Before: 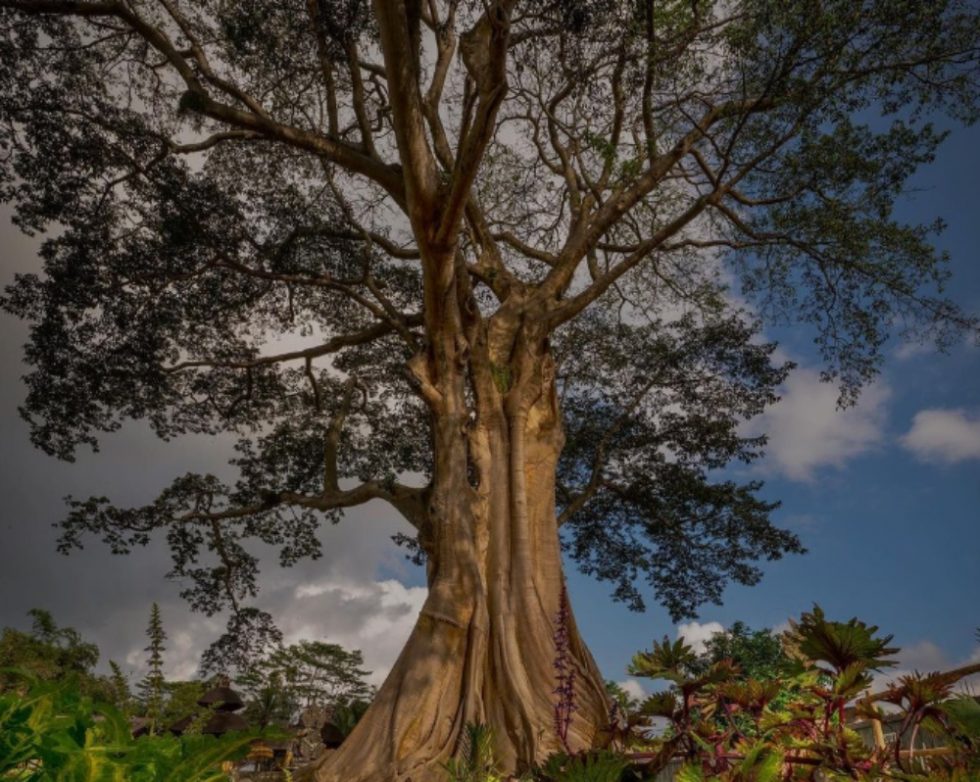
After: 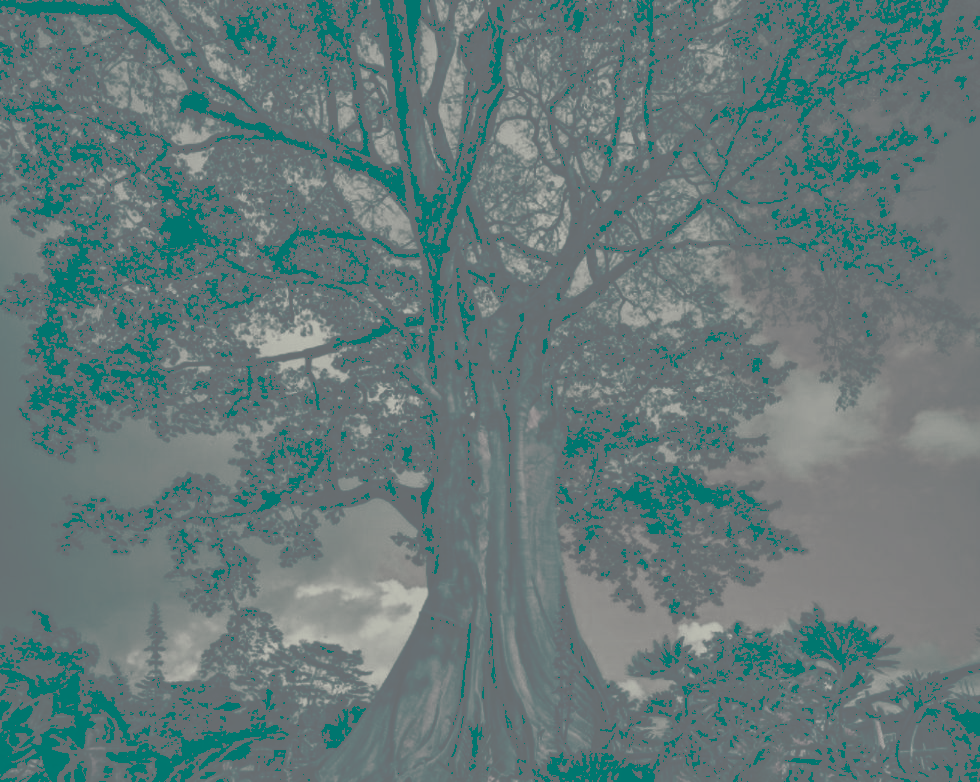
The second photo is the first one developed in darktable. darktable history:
tone curve: curves: ch0 [(0, 0) (0.003, 0.449) (0.011, 0.449) (0.025, 0.449) (0.044, 0.45) (0.069, 0.453) (0.1, 0.453) (0.136, 0.455) (0.177, 0.458) (0.224, 0.462) (0.277, 0.47) (0.335, 0.491) (0.399, 0.522) (0.468, 0.561) (0.543, 0.619) (0.623, 0.69) (0.709, 0.756) (0.801, 0.802) (0.898, 0.825) (1, 1)], preserve colors none
color look up table: target L [82.61, 89.53, 67.74, 70.75, 59.41, 45.93, 46.76, 36.72, 42.37, 17.64, 17.66, 12.46, 203.73, 70.64, 72.21, 57.87, 51.5, 46.45, 36.72, 54.19, 32.35, 29, 21.57, 12.18, 95.08, 87.05, 81.28, 71.64, 85.58, 81.64, 73.25, 68.62, 86.87, 43.99, 51.21, 39.96, 56.92, 44.57, 28.95, 8.538, 8.538, 86.87, 87.05, 77.85, 59.04, 61.17, 38.32, 30.15, 17.66], target a [-7.664, -11.4, -2.876, -2.347, -2.553, -3.238, -3.293, -4.749, -6.071, -49.28, -48.58, -34.41, 0, -2.868, -2.917, -2.46, -3.979, -2.885, -4.749, -3.855, -6.708, -11.93, -42.14, -33.54, -11.56, -8.048, -7.958, -3.195, -7.466, -5.513, -2.762, -3.151, -8.715, -5.956, -3.443, -5.318, -3.55, -5.1, -12.35, -22.39, -22.39, -8.715, -8.048, -5.991, -2.41, -3.252, -5.415, -10.53, -48.58], target b [17.21, 24.9, 6.61, 6.078, 3.245, -0.246, 0.156, -1.886, -0.797, -15.36, -18.16, -24.09, -0.003, 6.52, 7.074, 3.214, 1.893, -0.294, -1.886, 2.505, -4.505, -6.131, -11.62, -24.56, 31.87, 22.74, 15.56, 7.394, 20.37, 16.17, 7.203, 6.773, 22.46, -0.691, 1.48, -1.917, 2.95, -0.847, -4.904, -27.67, -27.67, 22.46, 22.74, 12.23, 2.701, 3.585, -1.867, -4.348, -18.16], num patches 49
